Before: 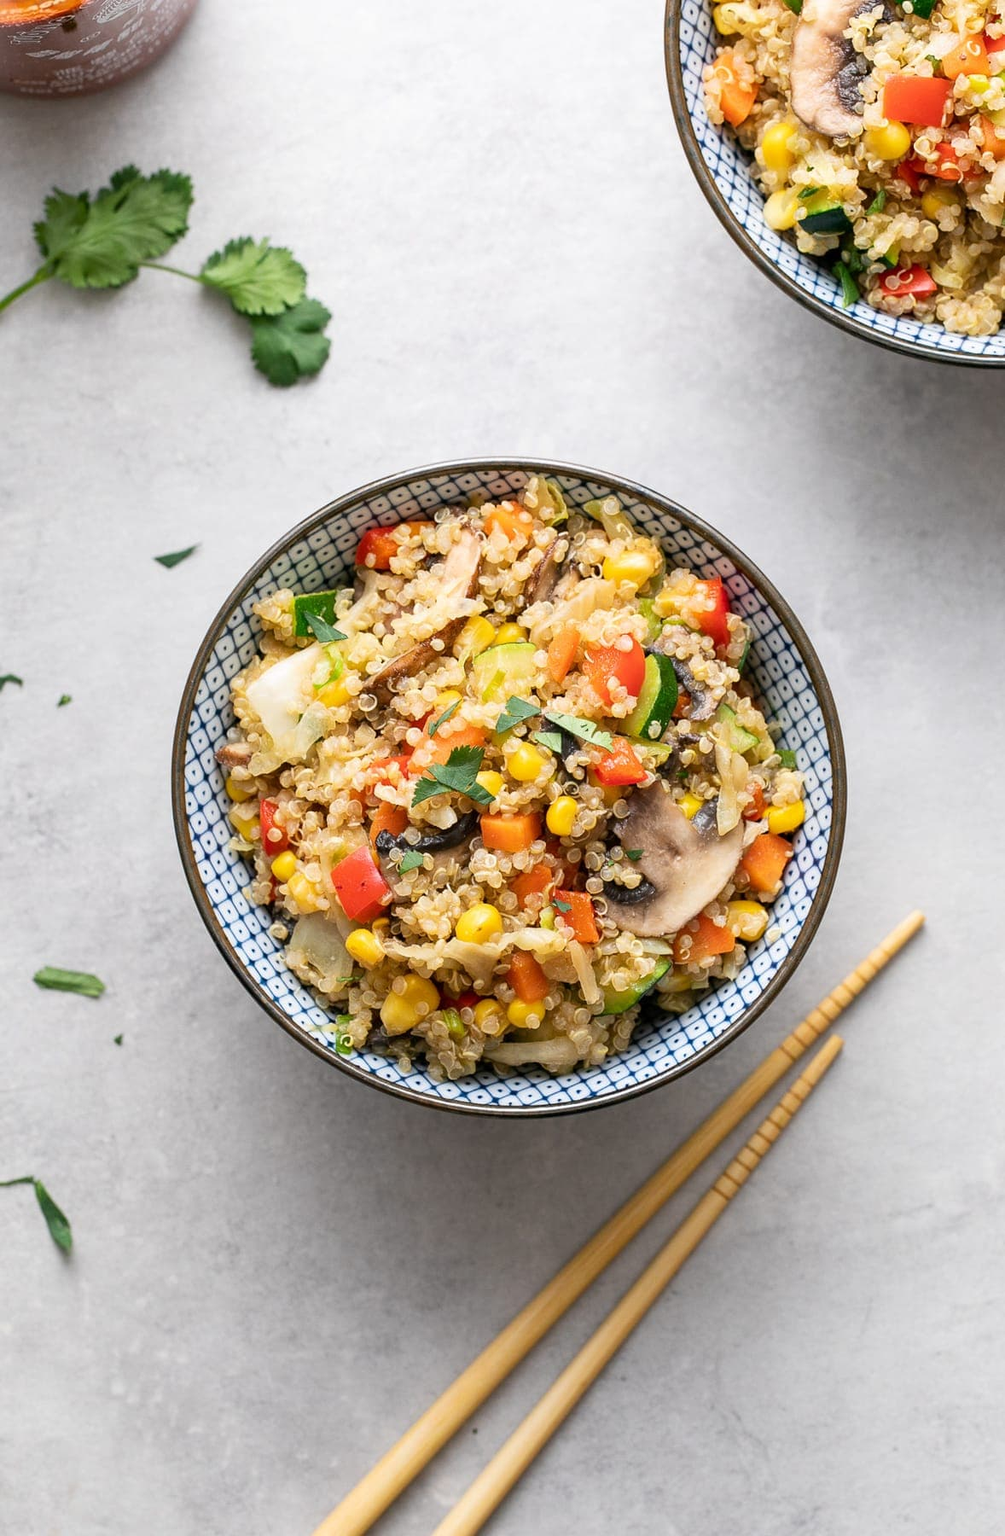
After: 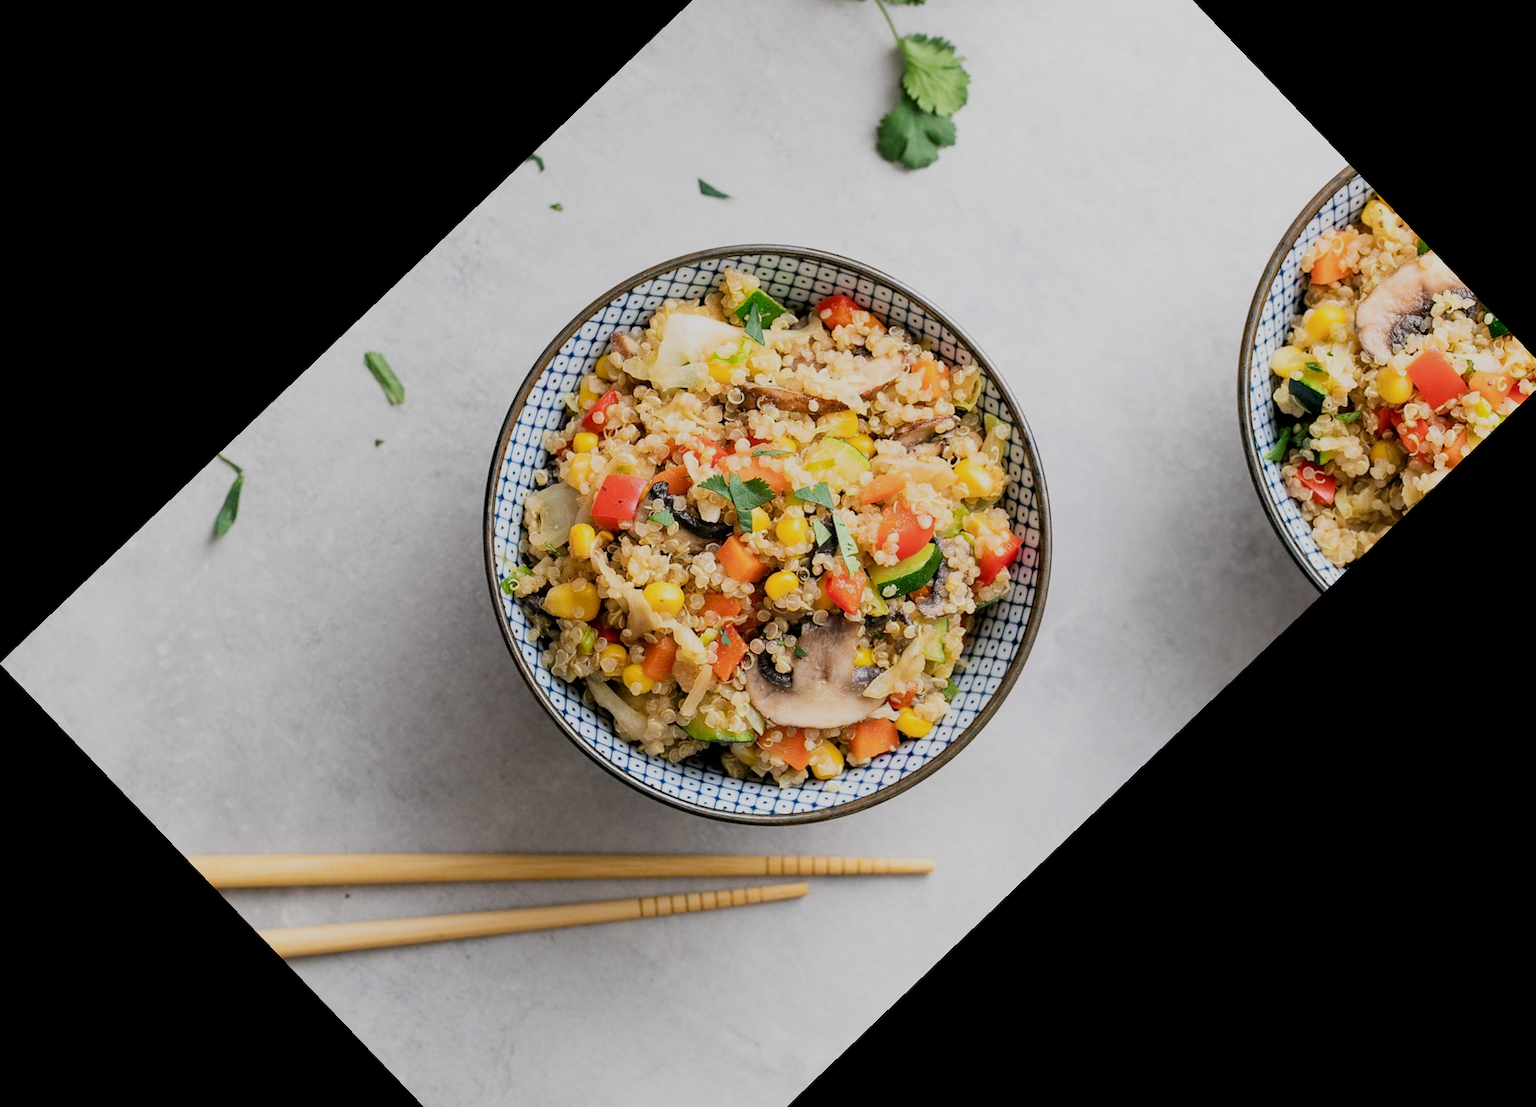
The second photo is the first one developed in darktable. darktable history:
crop and rotate: angle -46.26°, top 16.234%, right 0.912%, bottom 11.704%
filmic rgb: black relative exposure -7.65 EV, white relative exposure 4.56 EV, hardness 3.61
